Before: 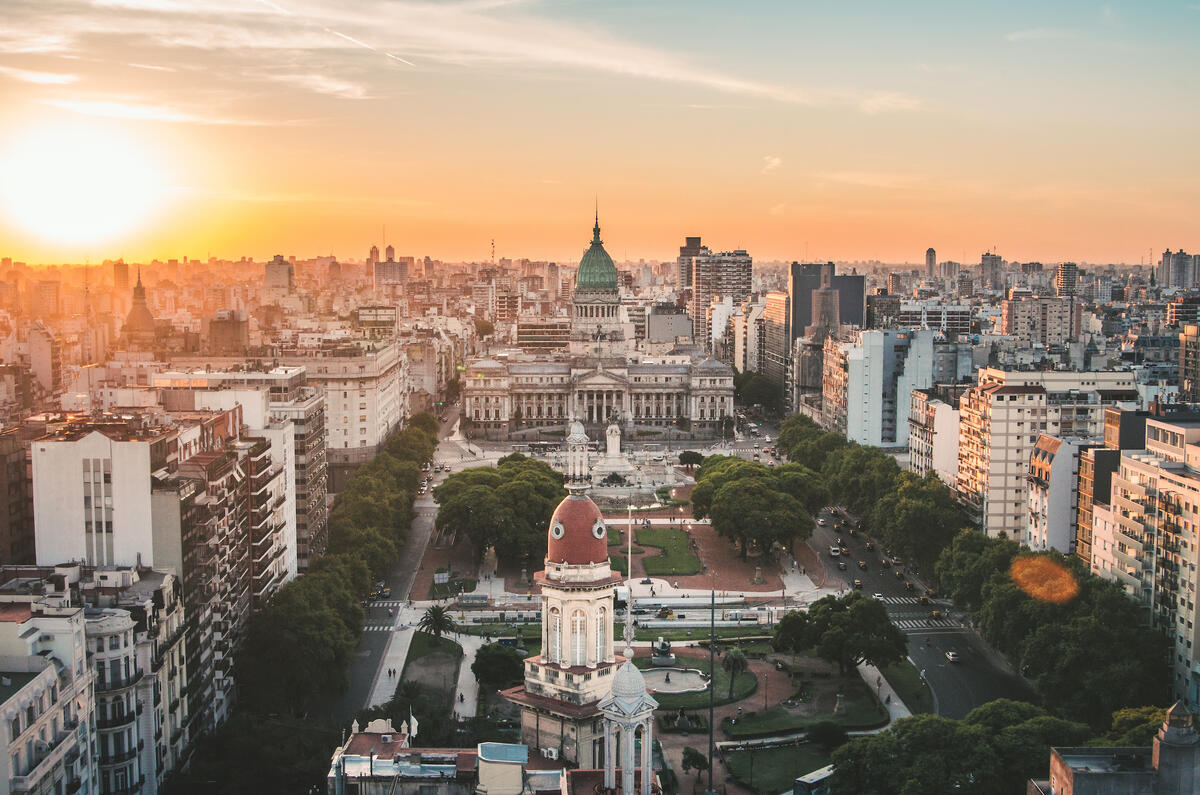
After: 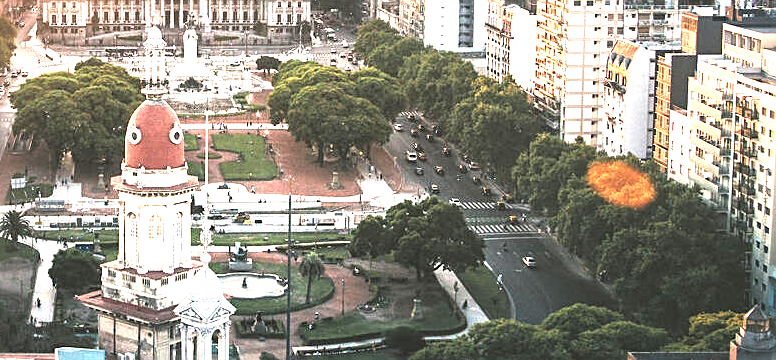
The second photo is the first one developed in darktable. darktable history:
crop and rotate: left 35.333%, top 49.812%, bottom 4.827%
exposure: black level correction 0, exposure 1.199 EV, compensate highlight preservation false
sharpen: amount 0.542
local contrast: highlights 104%, shadows 97%, detail 119%, midtone range 0.2
tone equalizer: -8 EV -0.399 EV, -7 EV -0.39 EV, -6 EV -0.351 EV, -5 EV -0.188 EV, -3 EV 0.206 EV, -2 EV 0.335 EV, -1 EV 0.377 EV, +0 EV 0.429 EV, mask exposure compensation -0.504 EV
